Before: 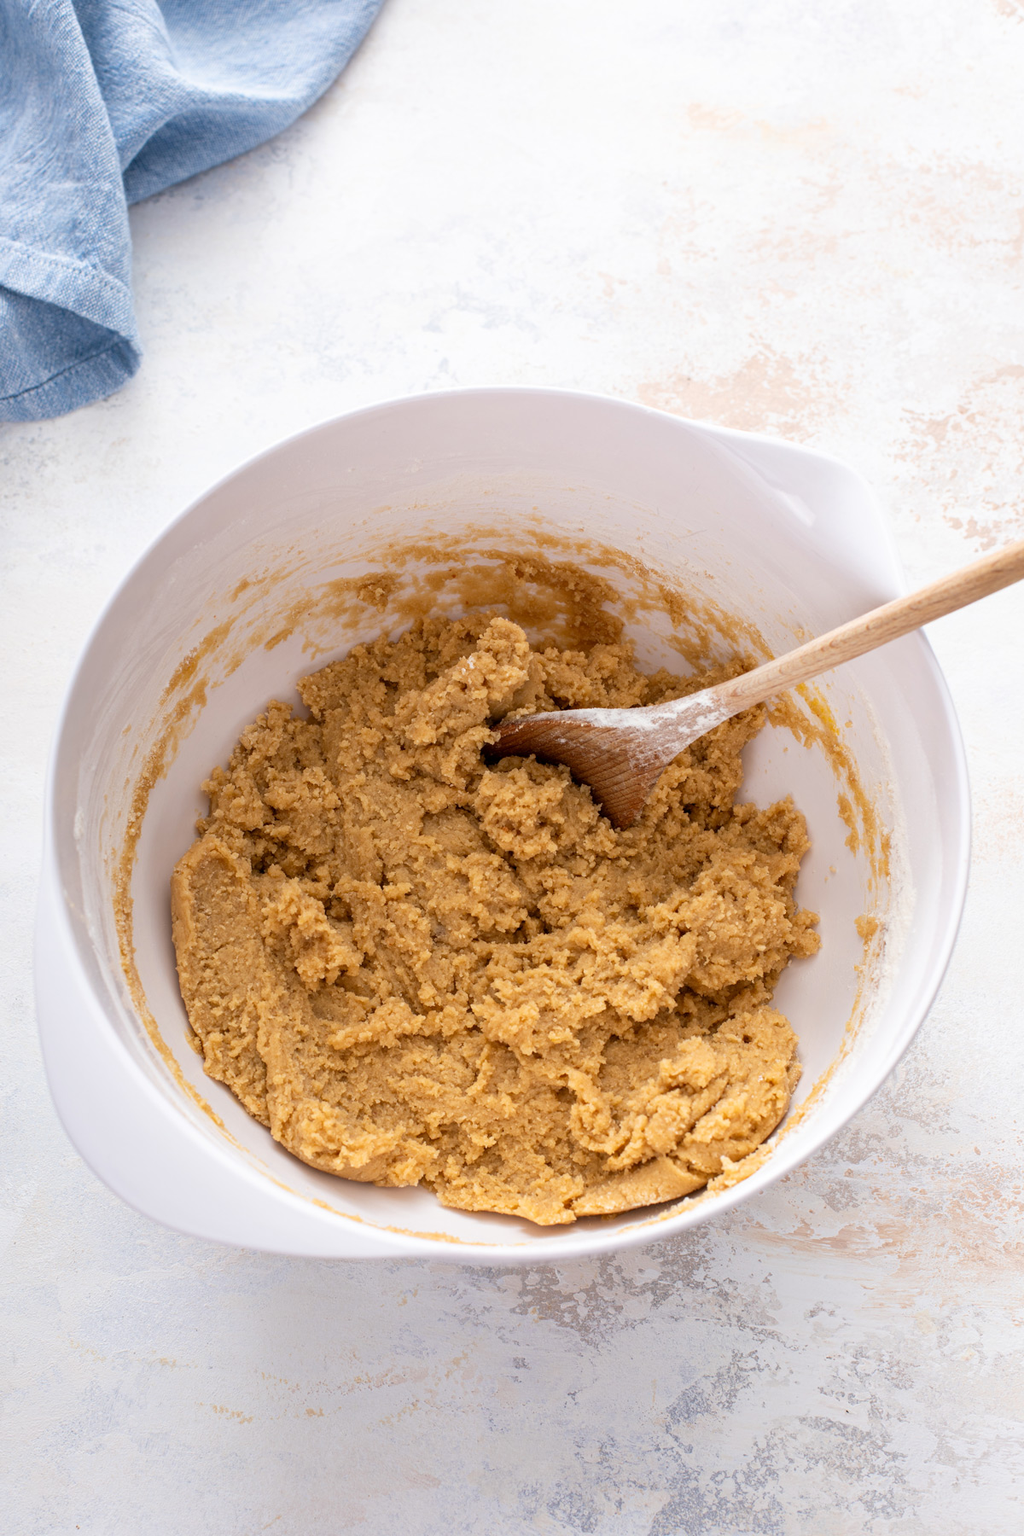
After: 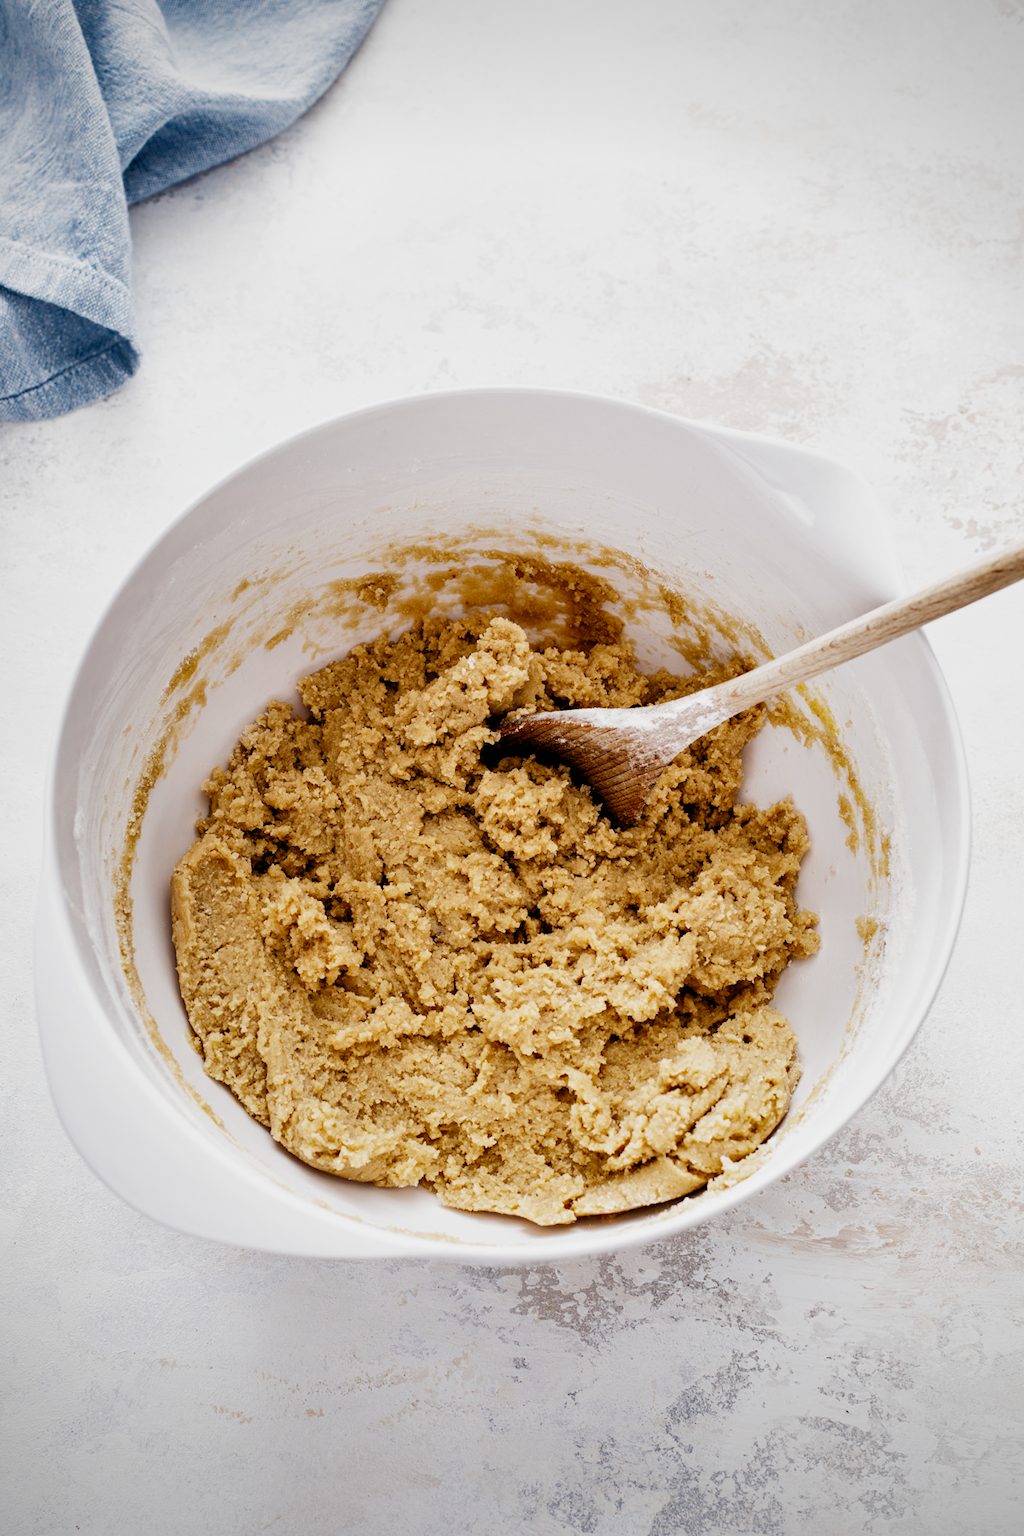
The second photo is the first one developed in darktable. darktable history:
filmic rgb: black relative exposure -5.13 EV, white relative exposure 3.98 EV, hardness 2.89, contrast 1.299, highlights saturation mix -9.81%, preserve chrominance no, color science v4 (2020), type of noise poissonian
vignetting: saturation 0.051
tone equalizer: -8 EV -0.413 EV, -7 EV -0.38 EV, -6 EV -0.319 EV, -5 EV -0.232 EV, -3 EV 0.196 EV, -2 EV 0.348 EV, -1 EV 0.386 EV, +0 EV 0.417 EV, edges refinement/feathering 500, mask exposure compensation -1.57 EV, preserve details no
shadows and highlights: shadows 12.27, white point adjustment 1.26, soften with gaussian
